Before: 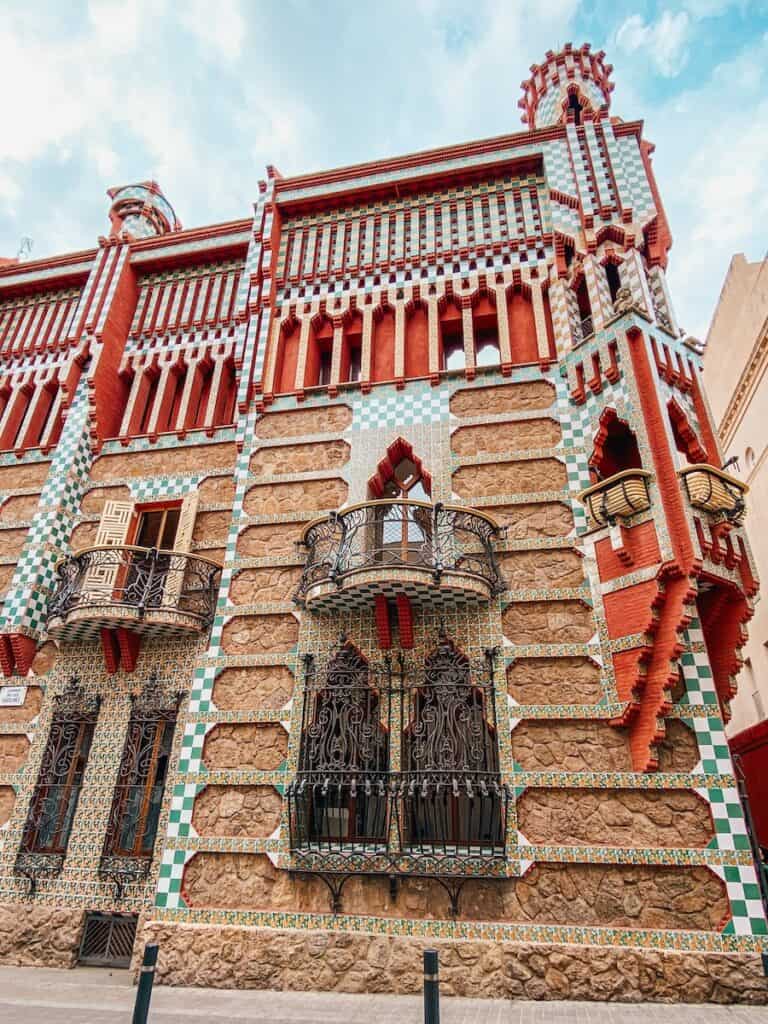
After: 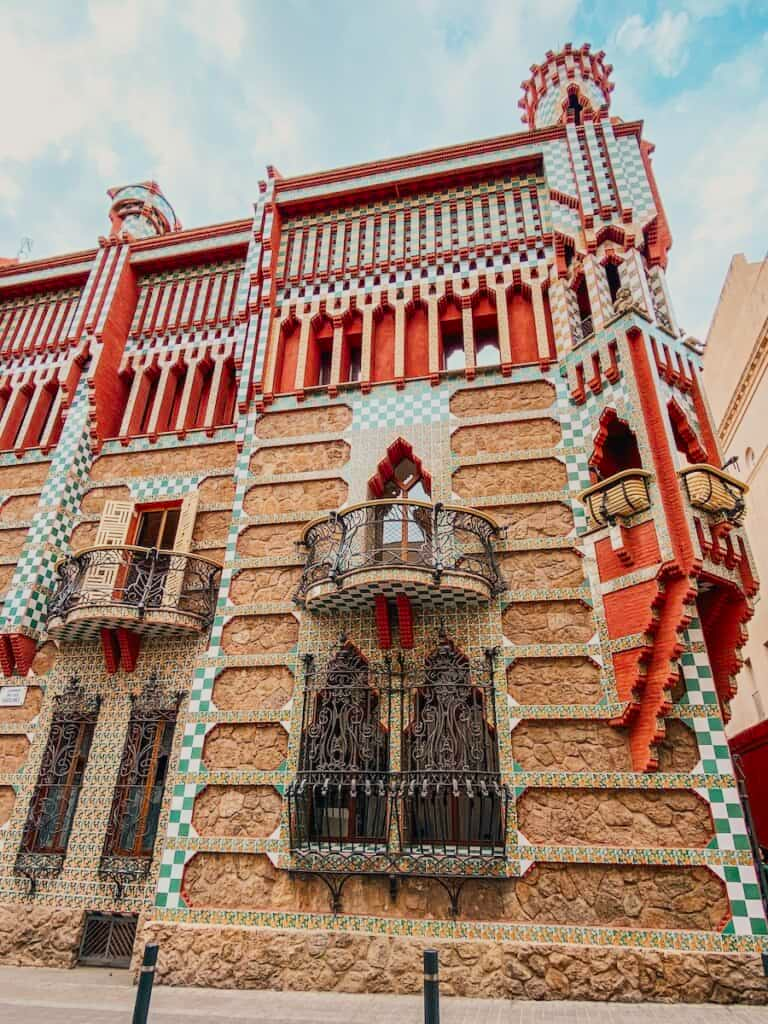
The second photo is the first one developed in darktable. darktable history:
tone equalizer: -8 EV -0.002 EV, -7 EV 0.003 EV, -6 EV -0.033 EV, -5 EV 0.022 EV, -4 EV -0.013 EV, -3 EV 0.007 EV, -2 EV -0.074 EV, -1 EV -0.285 EV, +0 EV -0.588 EV, edges refinement/feathering 500, mask exposure compensation -1.57 EV, preserve details no
color correction: highlights a* 0.566, highlights b* 2.87, saturation 1.08
